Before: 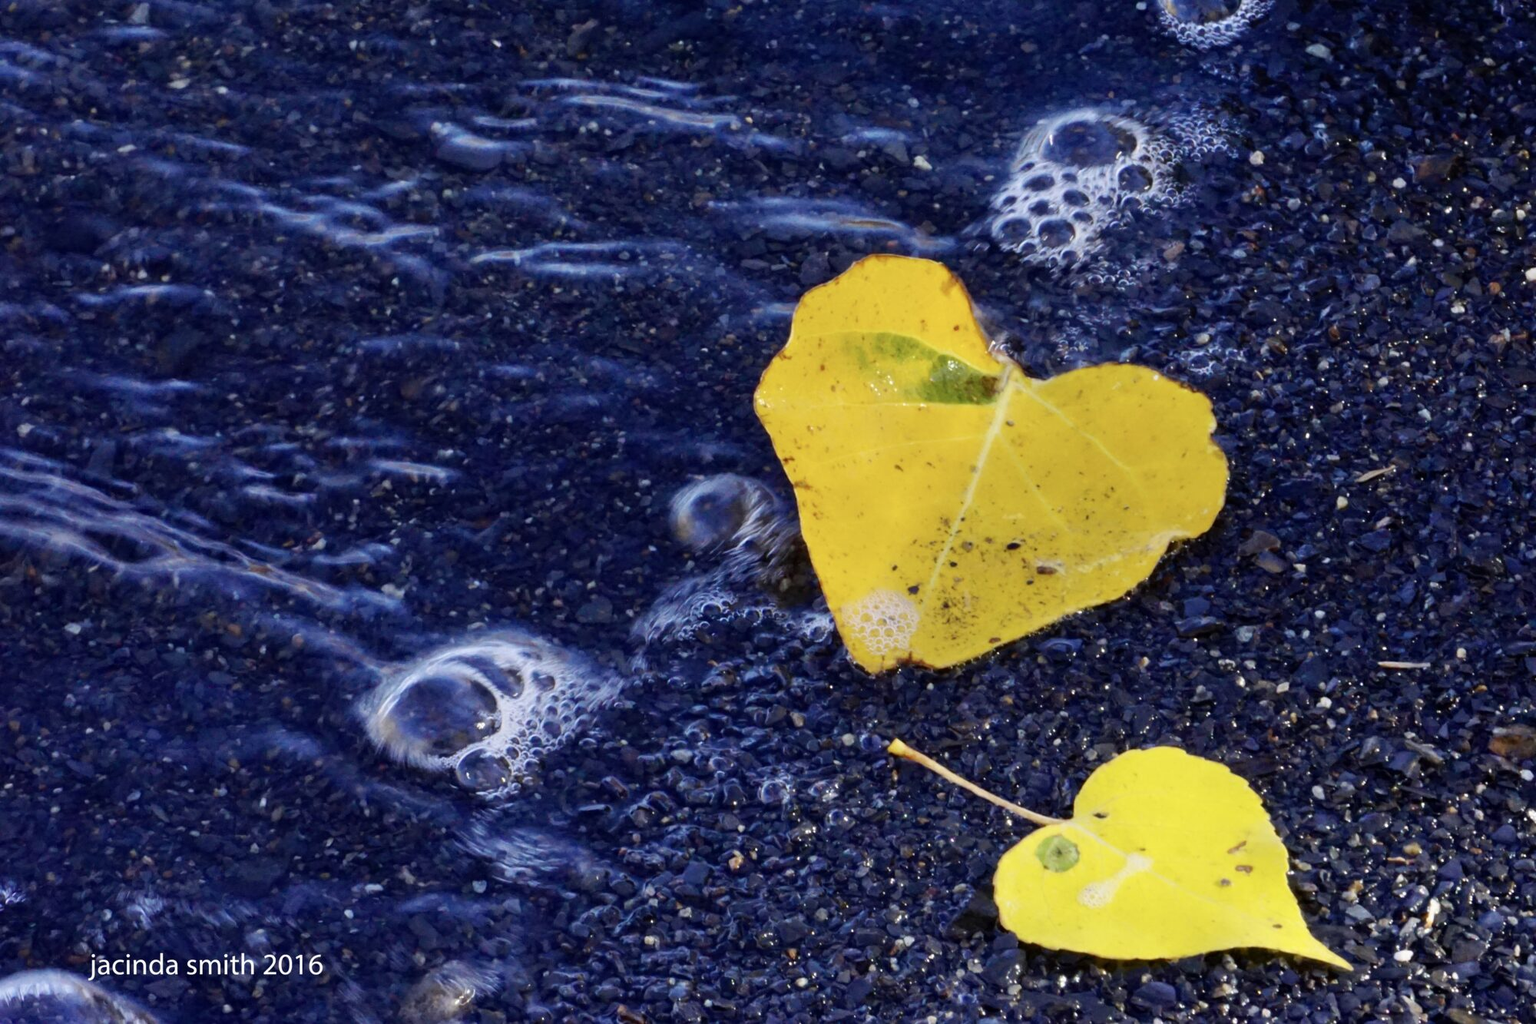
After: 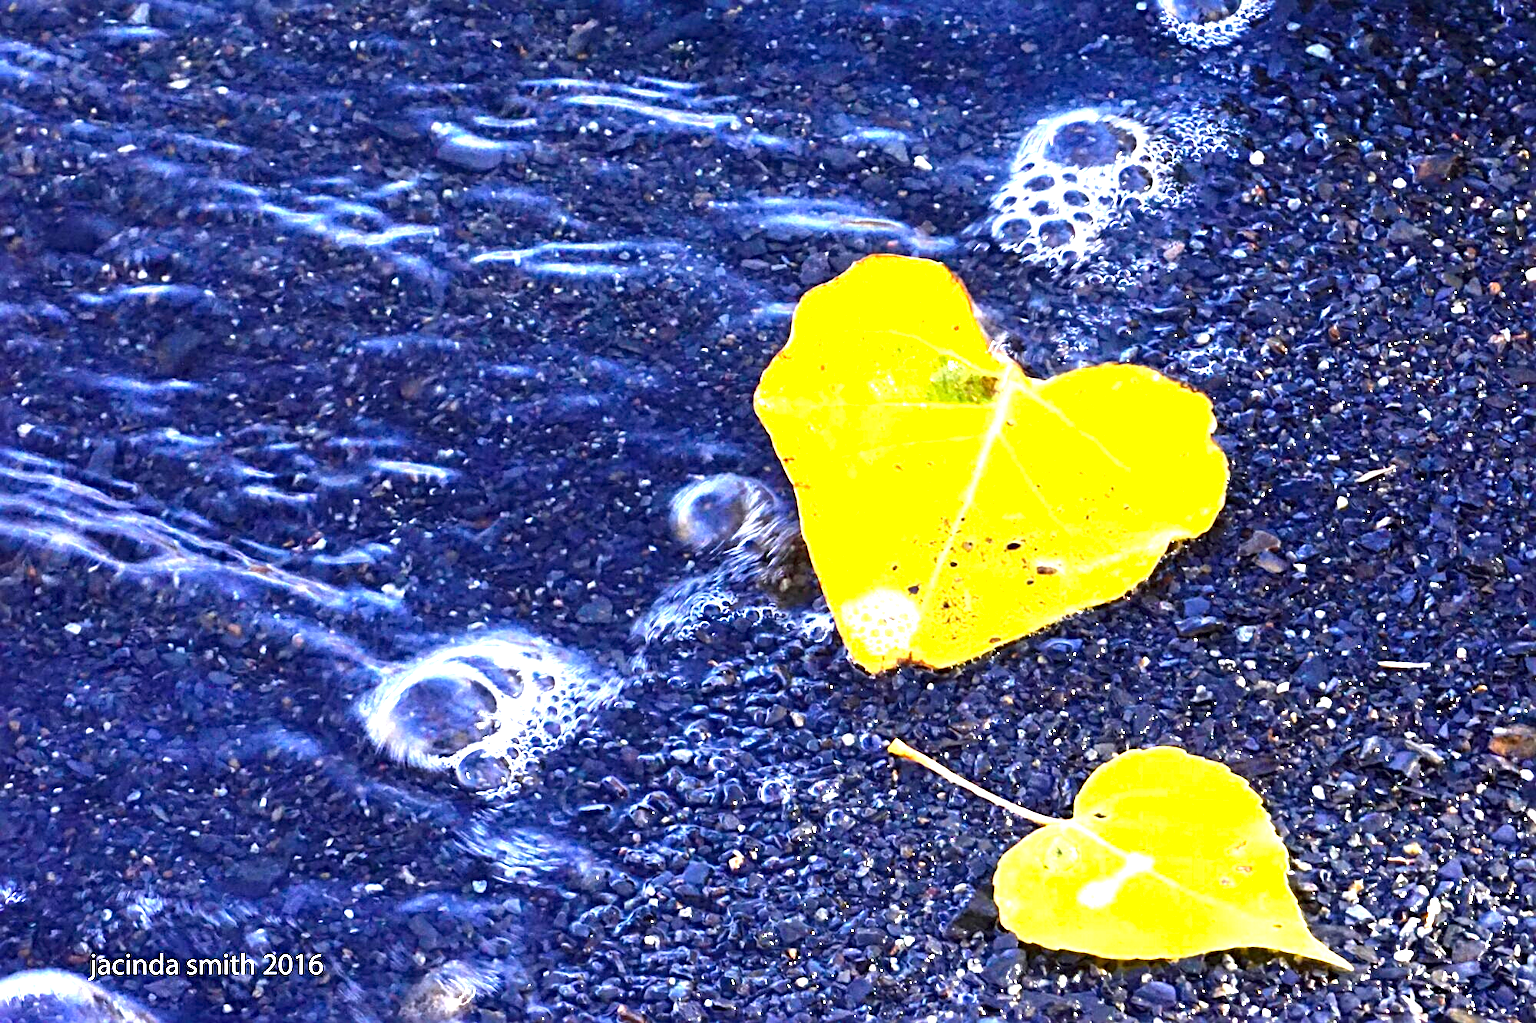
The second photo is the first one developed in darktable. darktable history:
exposure: black level correction 0, exposure 1.576 EV, compensate exposure bias true, compensate highlight preservation false
tone equalizer: on, module defaults
sharpen: radius 3.961
